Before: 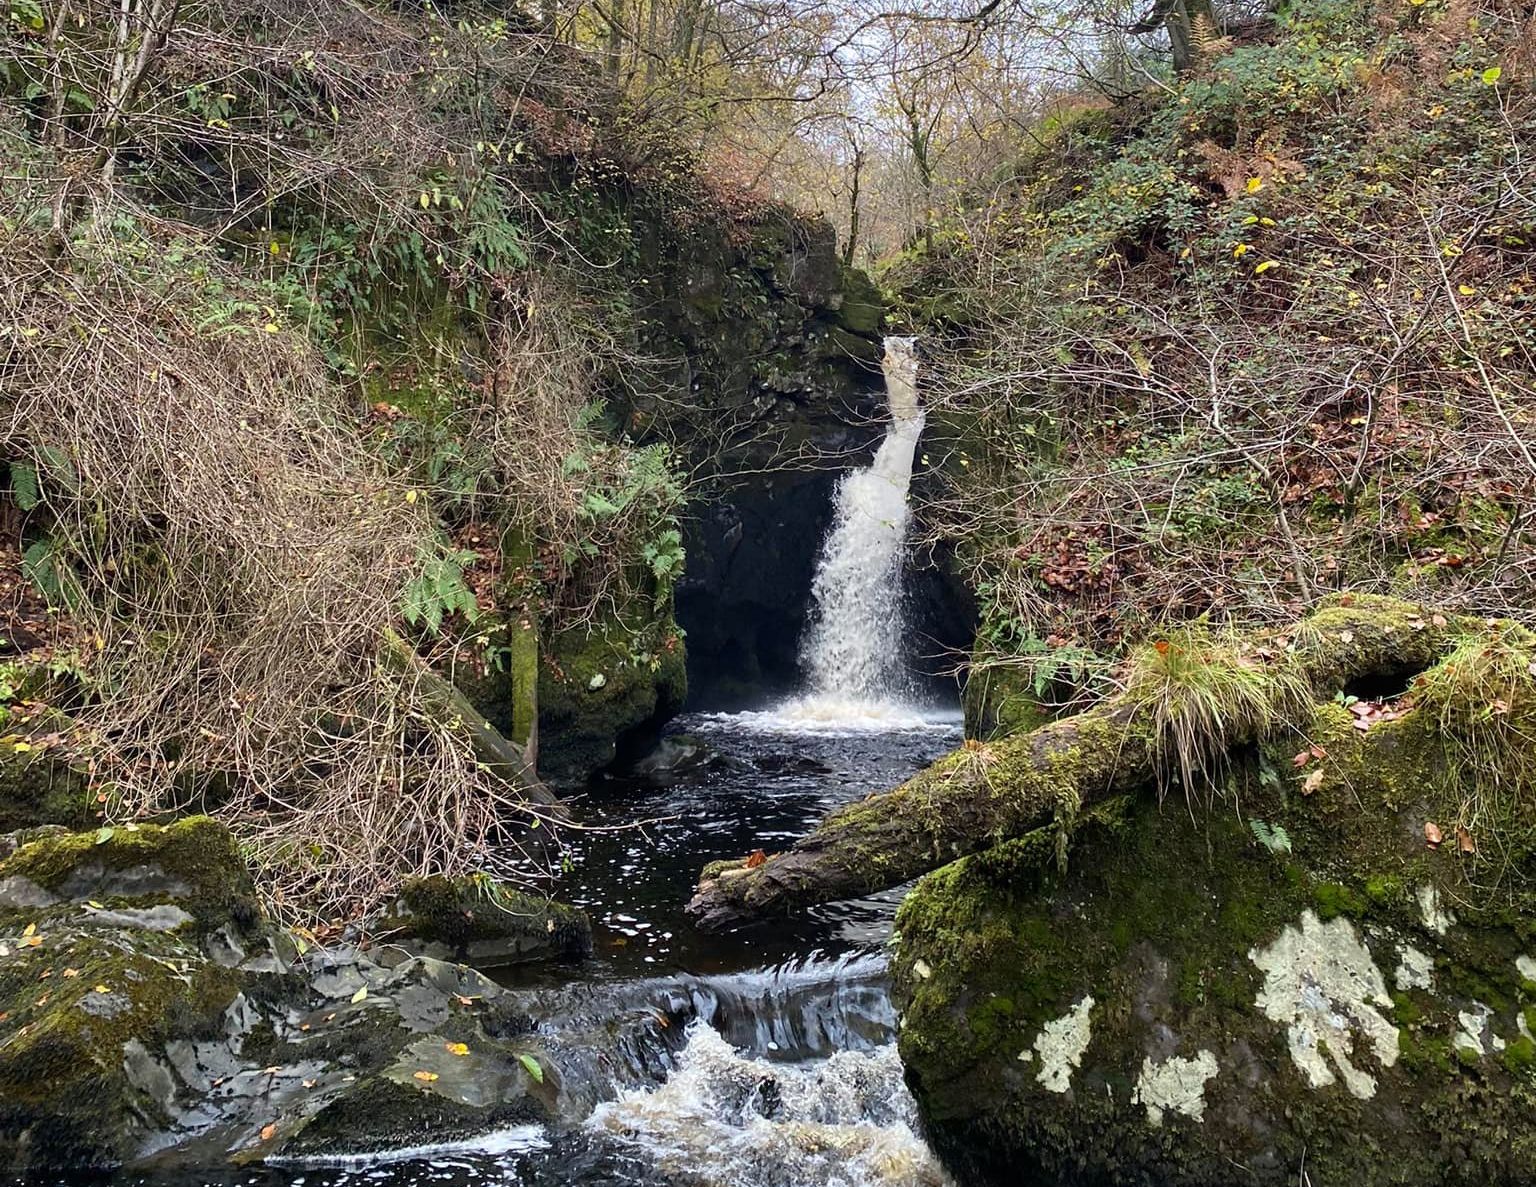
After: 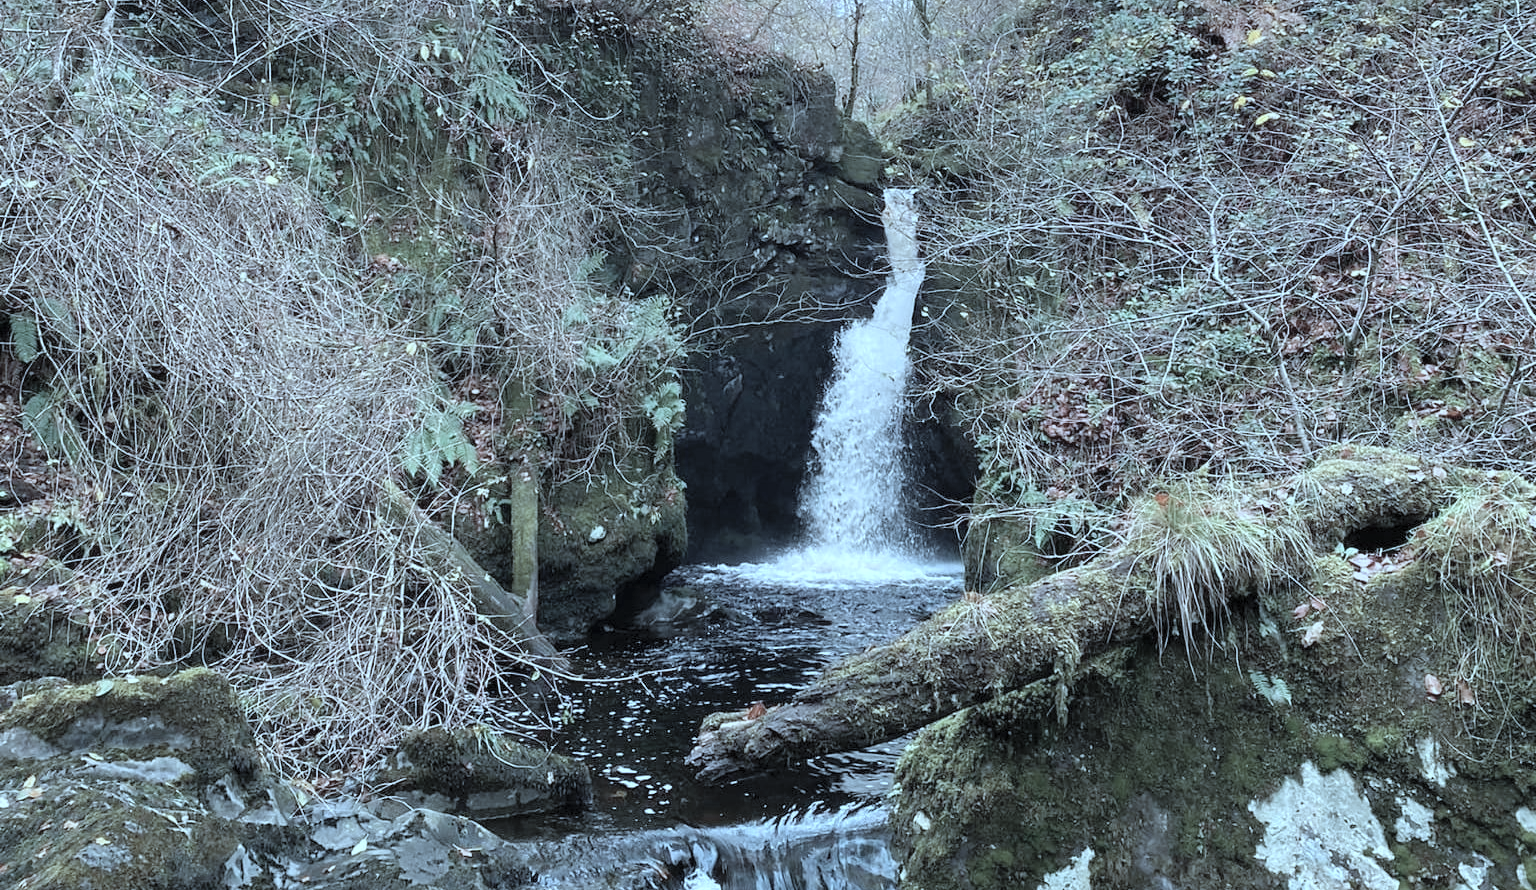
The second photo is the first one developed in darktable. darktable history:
color correction: highlights a* -9.35, highlights b* -23.15
crop and rotate: top 12.5%, bottom 12.5%
contrast brightness saturation: brightness 0.18, saturation -0.5
